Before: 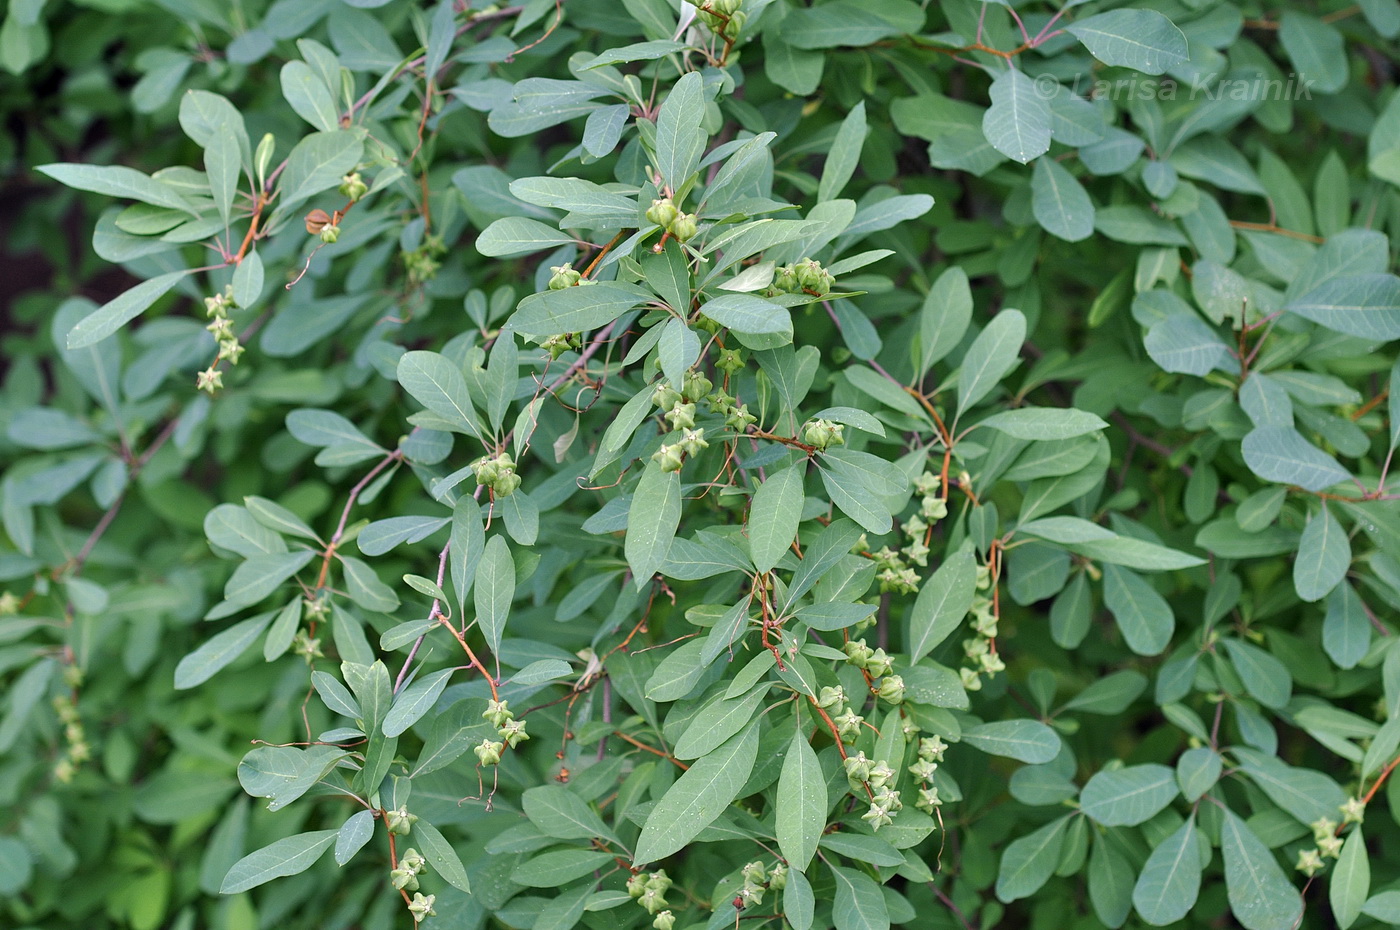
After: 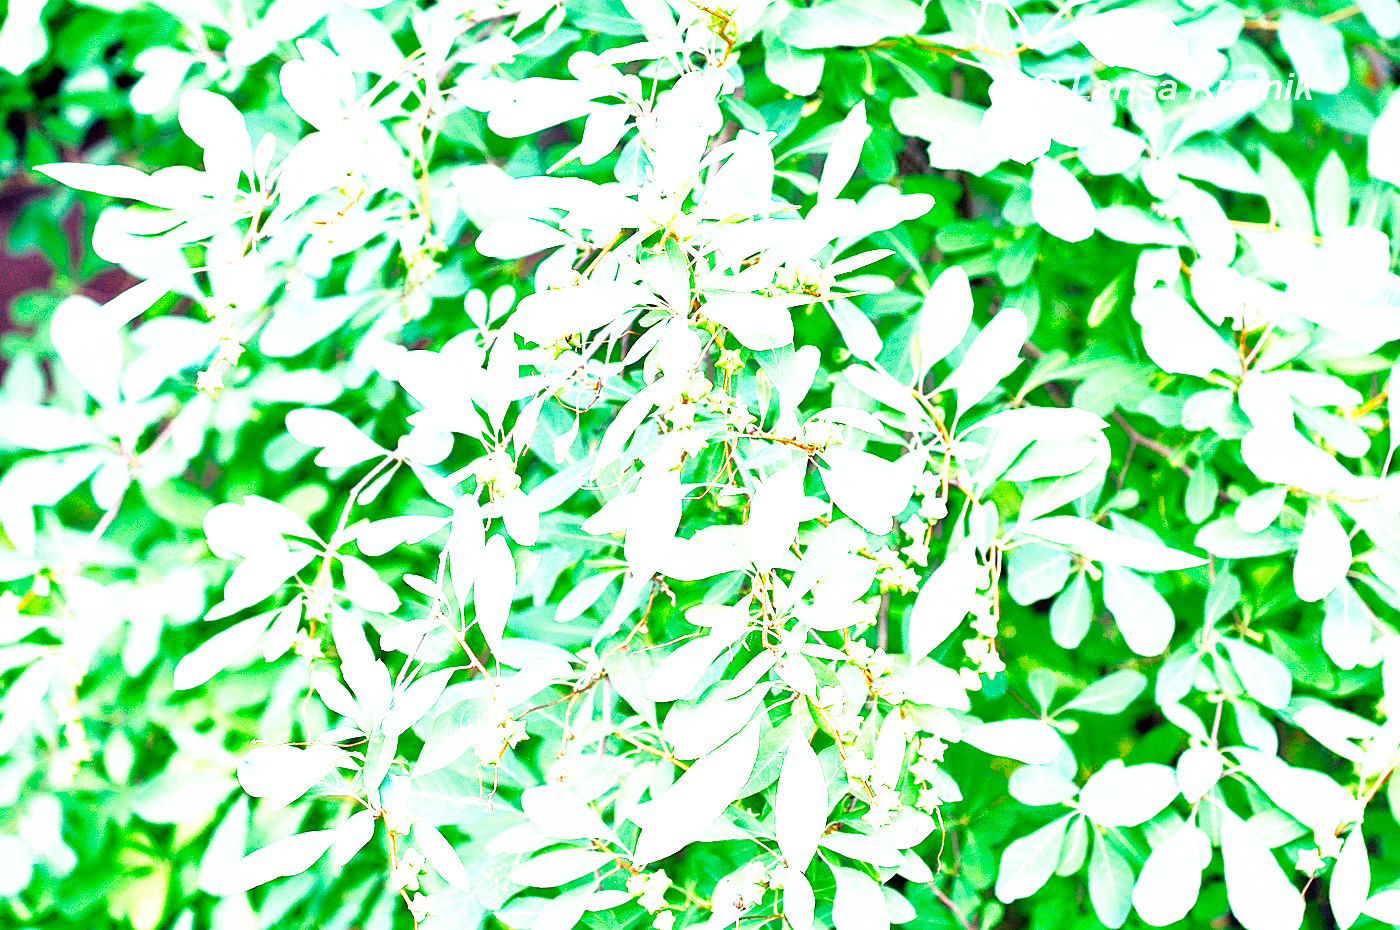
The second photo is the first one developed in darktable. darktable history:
base curve: curves: ch0 [(0, 0) (0.007, 0.004) (0.027, 0.03) (0.046, 0.07) (0.207, 0.54) (0.442, 0.872) (0.673, 0.972) (1, 1)], preserve colors none
exposure: exposure 2.207 EV, compensate highlight preservation false
sharpen: amount 0.2
shadows and highlights: on, module defaults
